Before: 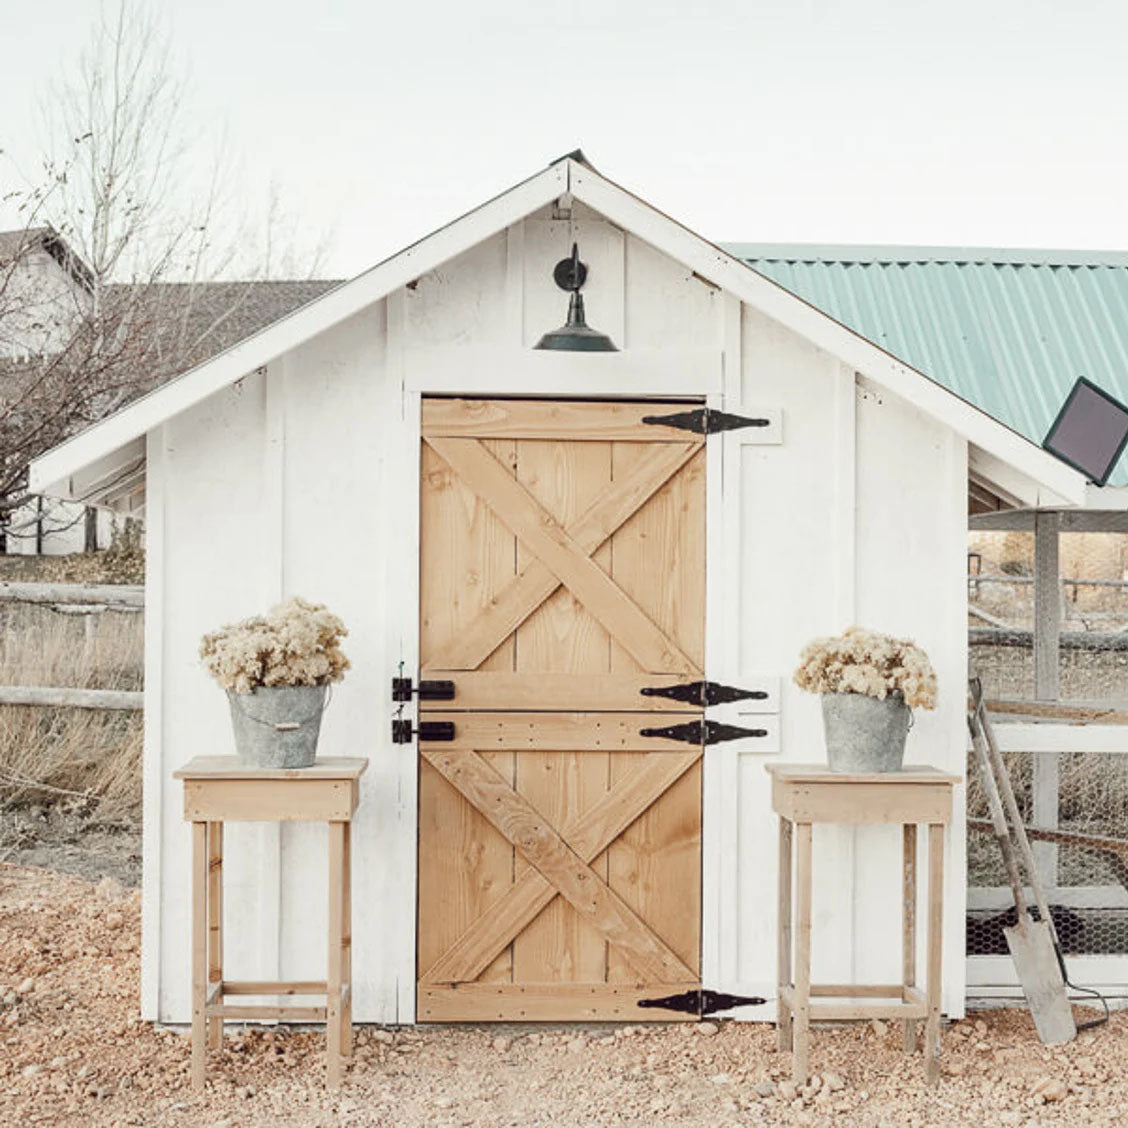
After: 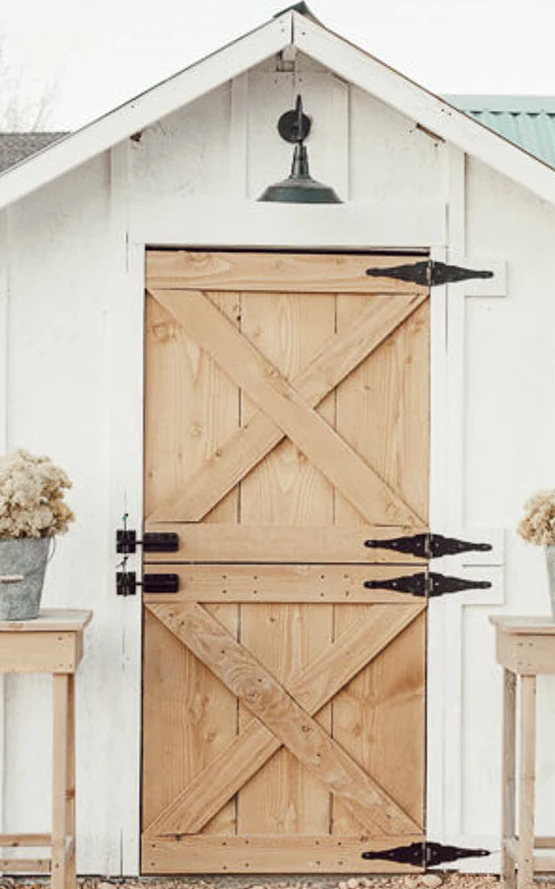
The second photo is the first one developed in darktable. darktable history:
crop and rotate: angle 0.022°, left 24.475%, top 13.132%, right 26.251%, bottom 7.957%
